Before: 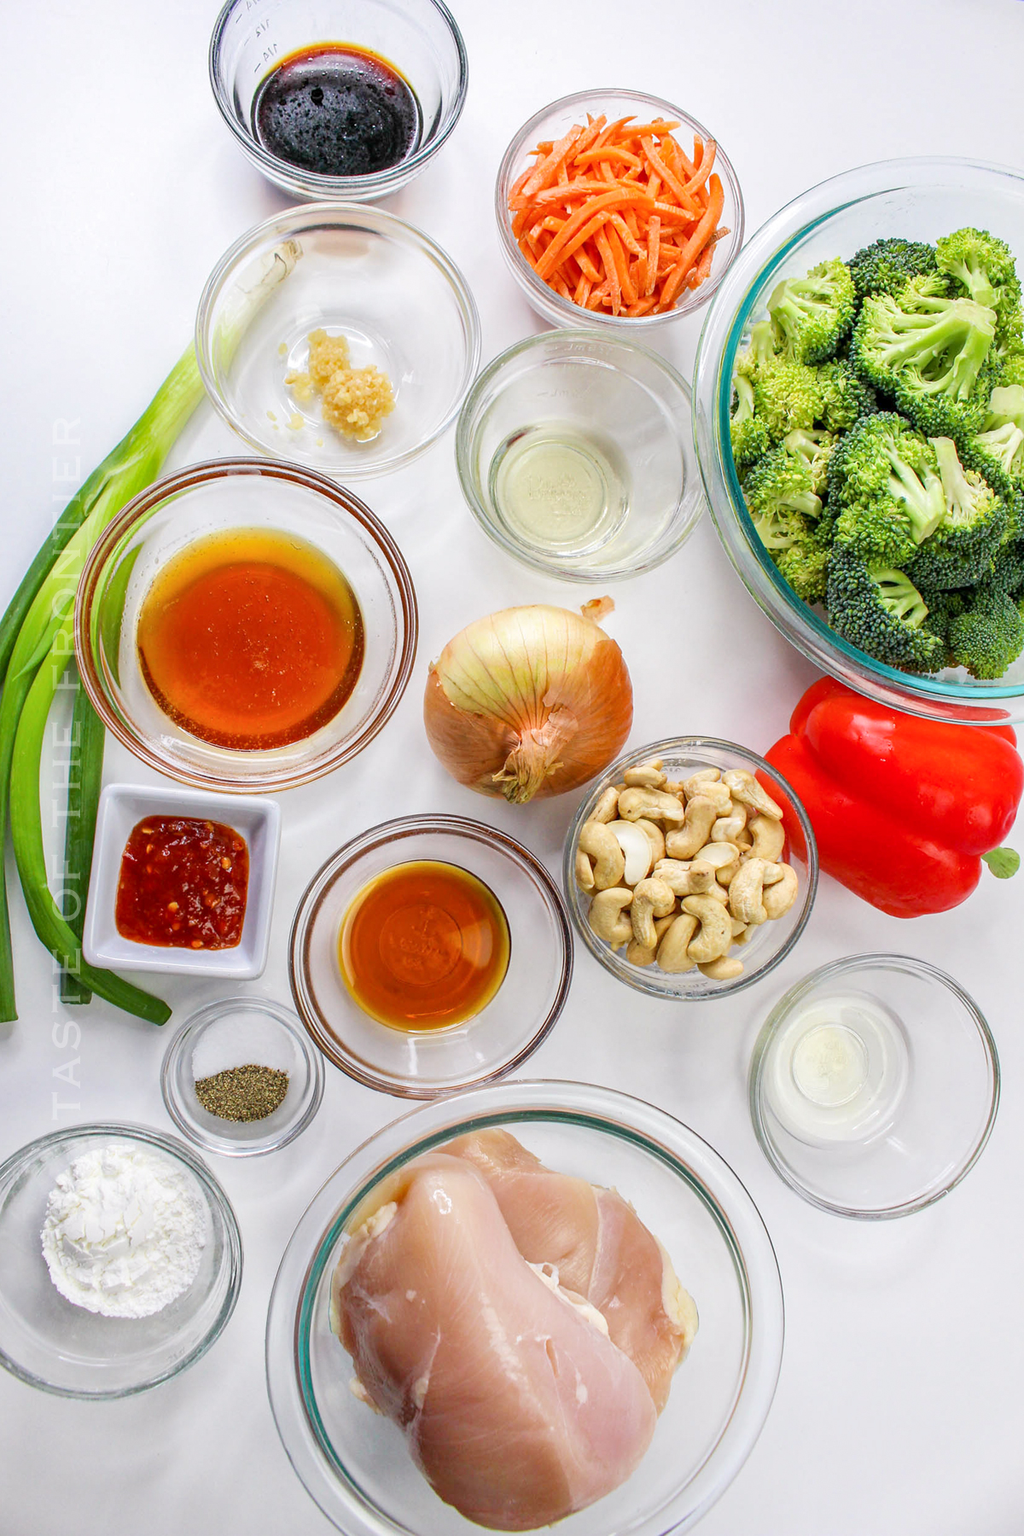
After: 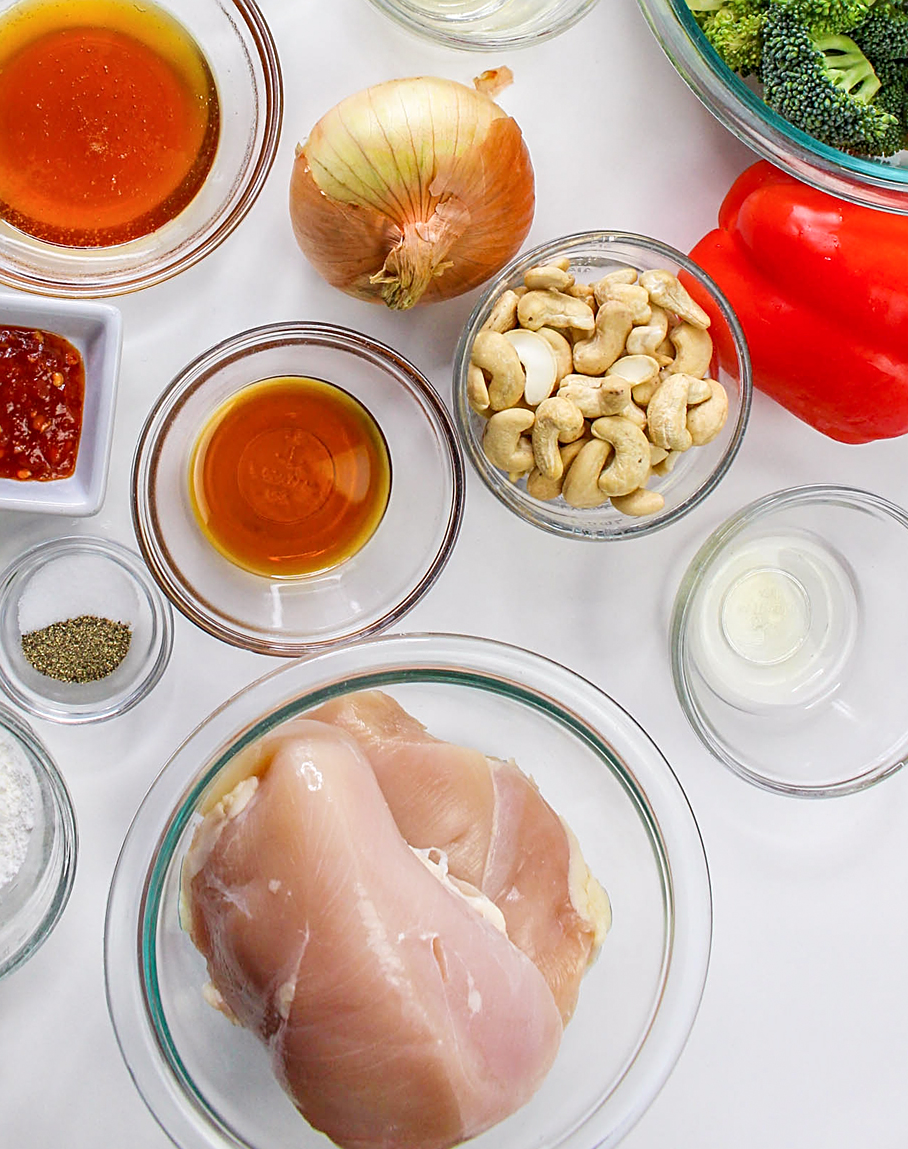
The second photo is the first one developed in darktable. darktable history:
crop and rotate: left 17.299%, top 35.115%, right 7.015%, bottom 1.024%
shadows and highlights: shadows 30.86, highlights 0, soften with gaussian
sharpen: on, module defaults
